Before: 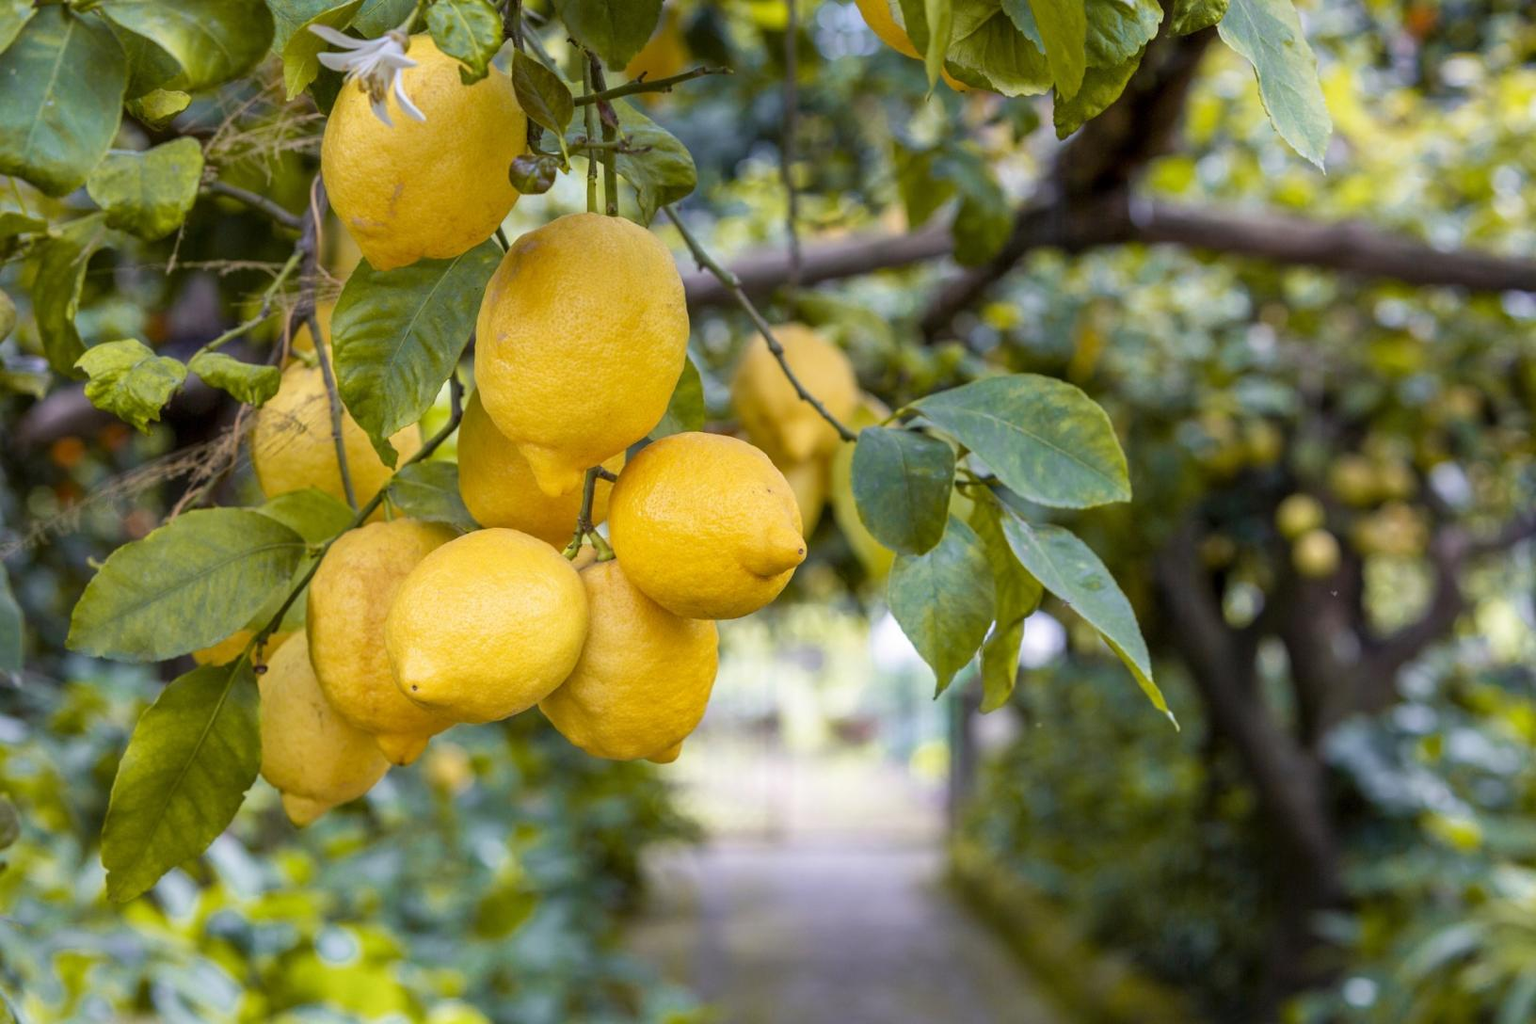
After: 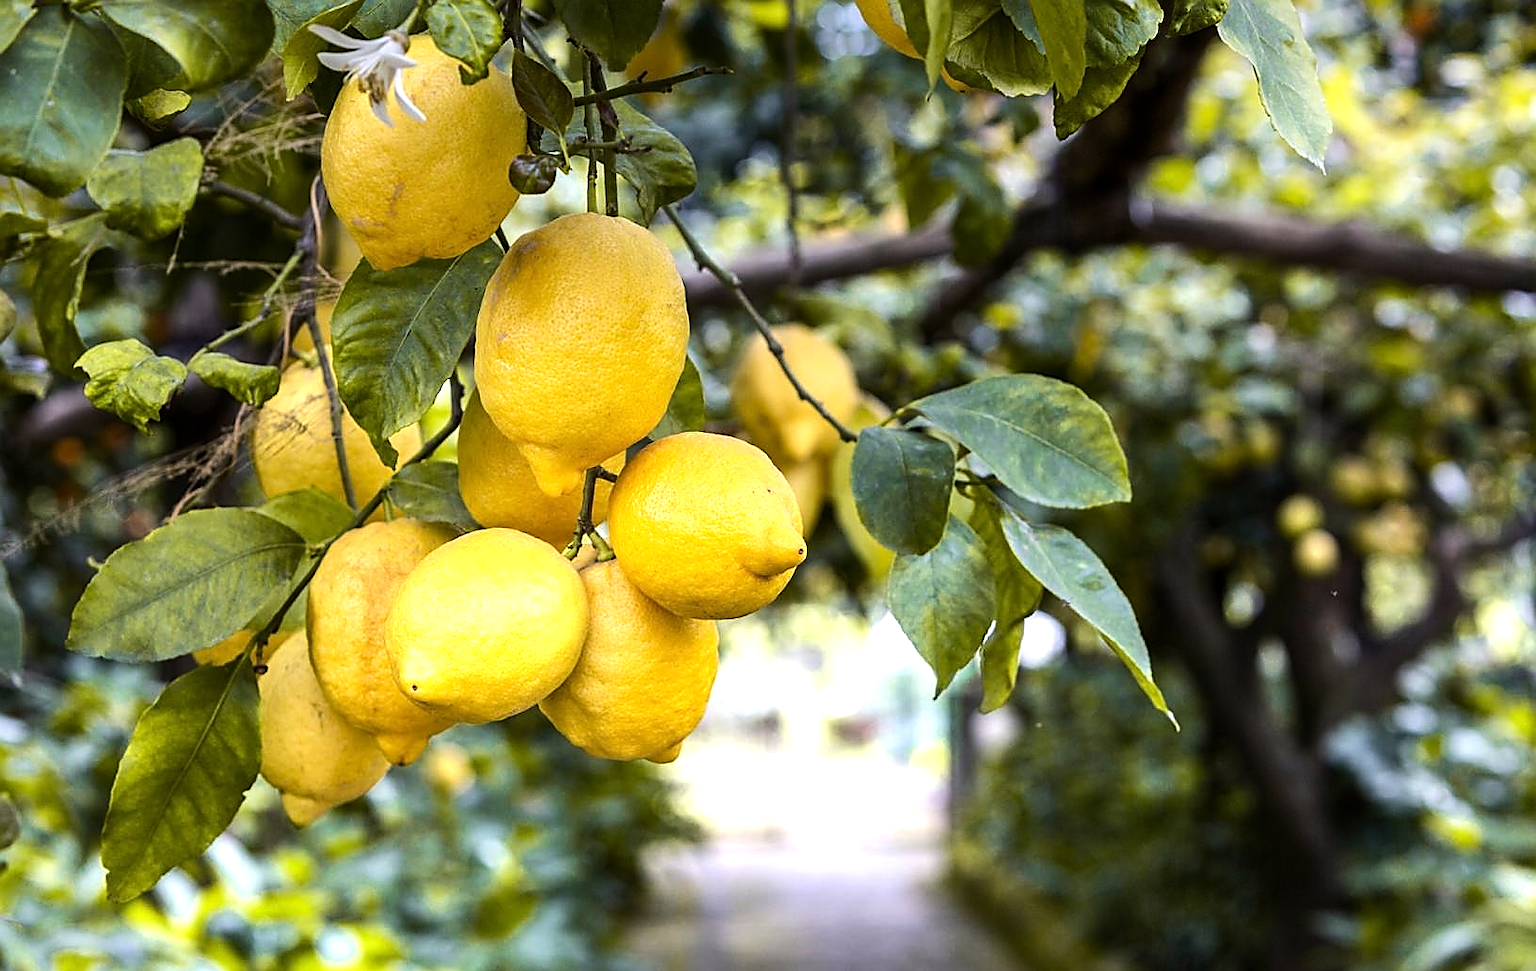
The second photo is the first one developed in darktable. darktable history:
crop and rotate: top 0%, bottom 5.097%
tone equalizer: -8 EV -1.08 EV, -7 EV -1.01 EV, -6 EV -0.867 EV, -5 EV -0.578 EV, -3 EV 0.578 EV, -2 EV 0.867 EV, -1 EV 1.01 EV, +0 EV 1.08 EV, edges refinement/feathering 500, mask exposure compensation -1.57 EV, preserve details no
graduated density: on, module defaults
sharpen: radius 1.4, amount 1.25, threshold 0.7
